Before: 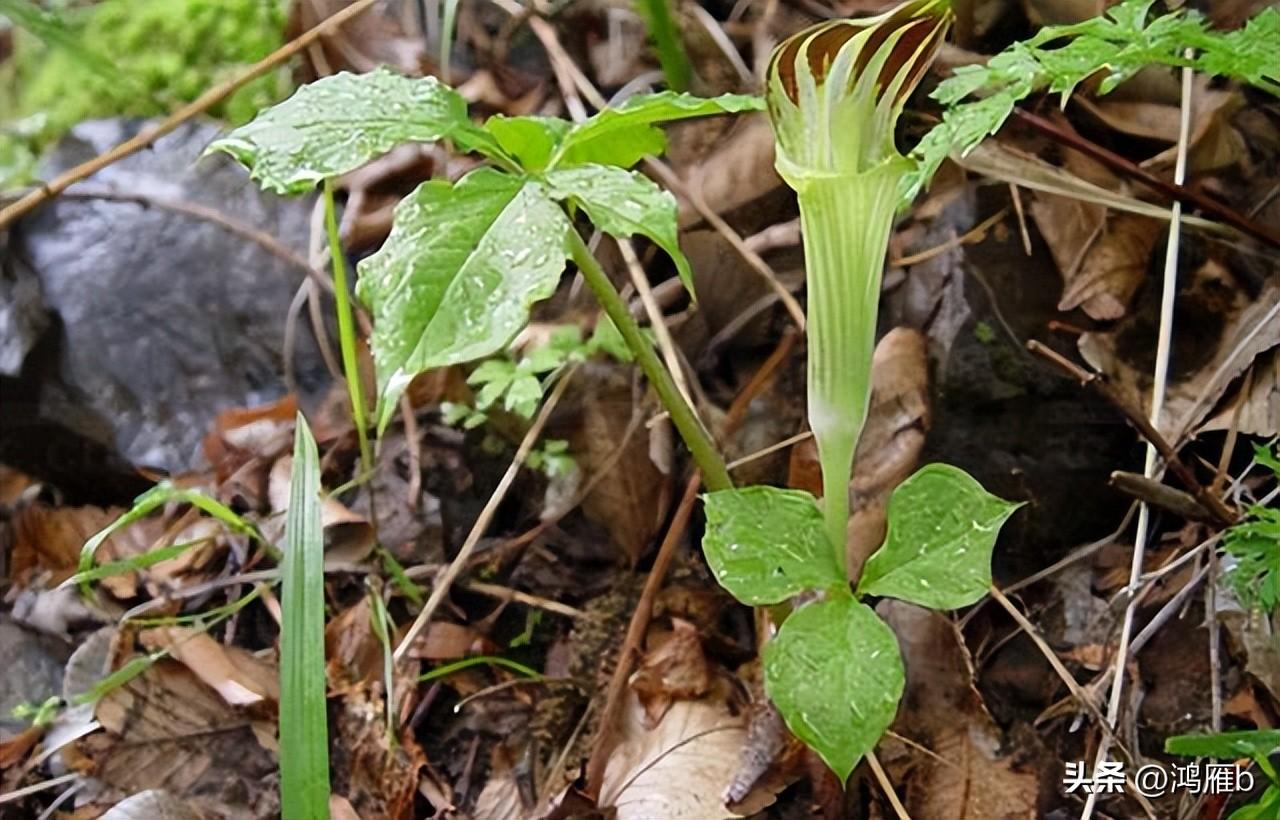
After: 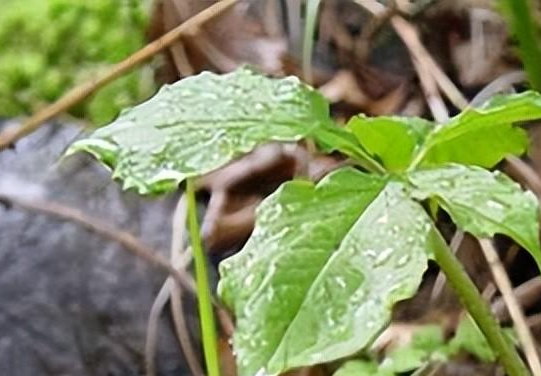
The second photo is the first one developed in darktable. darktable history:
crop and rotate: left 10.809%, top 0.086%, right 46.921%, bottom 54.016%
